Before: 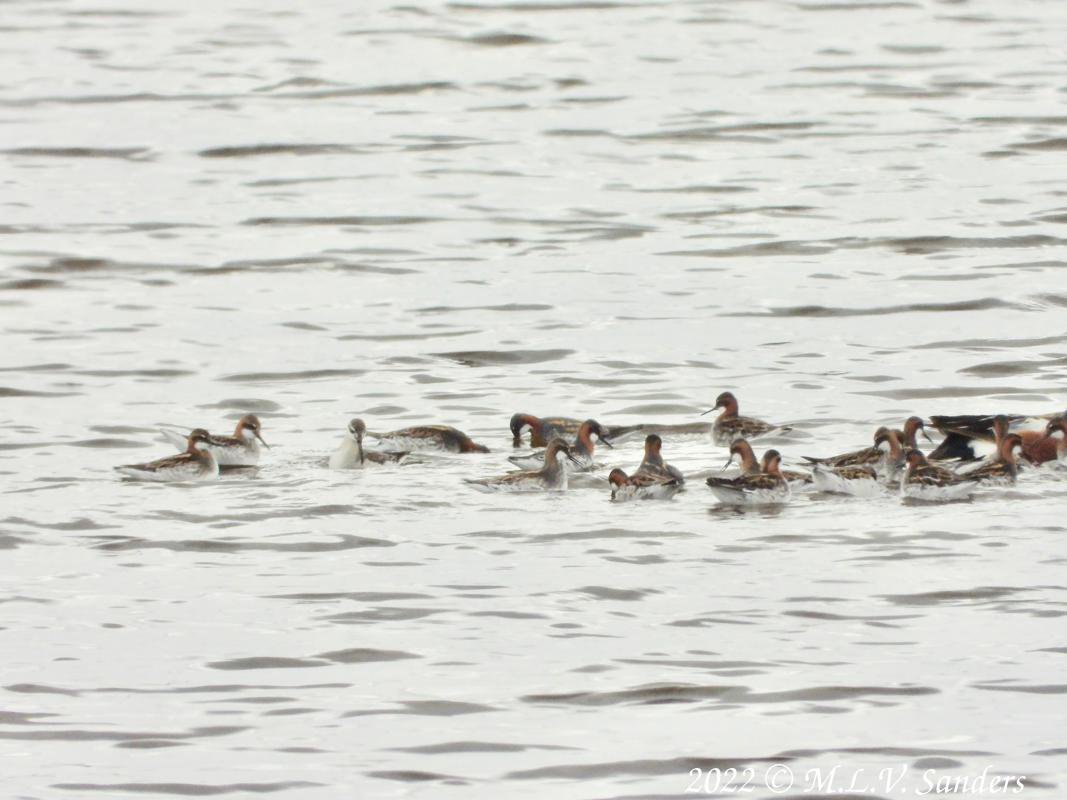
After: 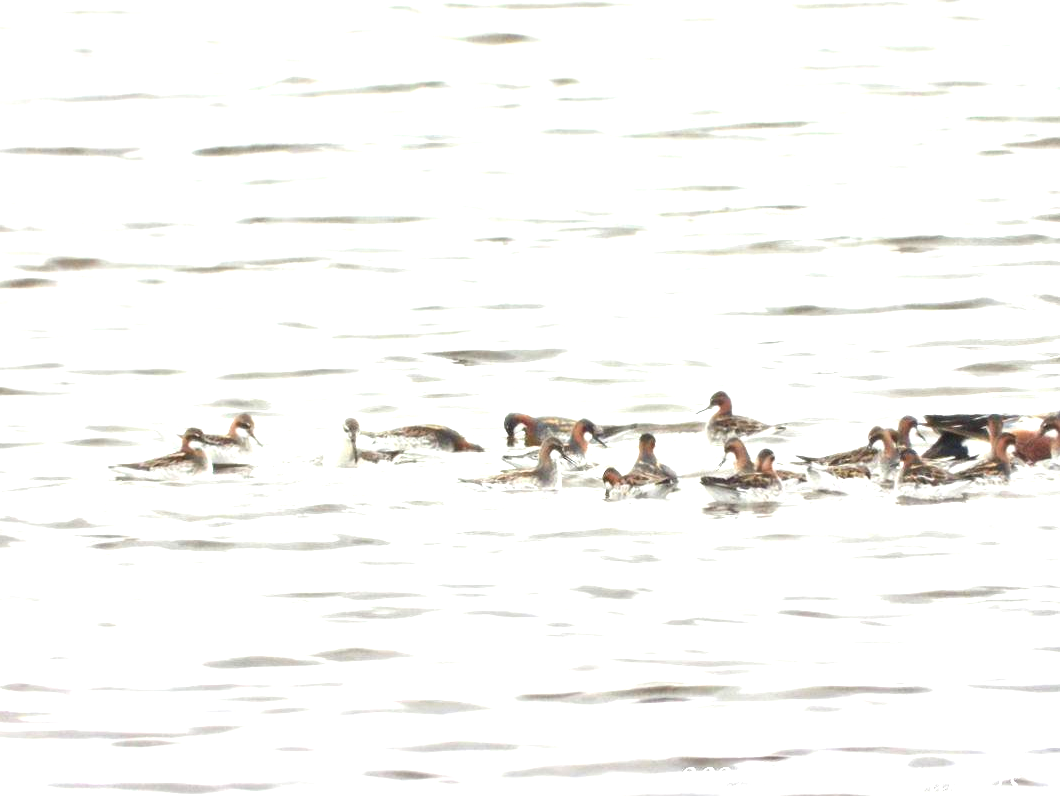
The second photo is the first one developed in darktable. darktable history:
crop and rotate: left 0.614%, top 0.179%, bottom 0.309%
exposure: exposure 1.061 EV, compensate highlight preservation false
